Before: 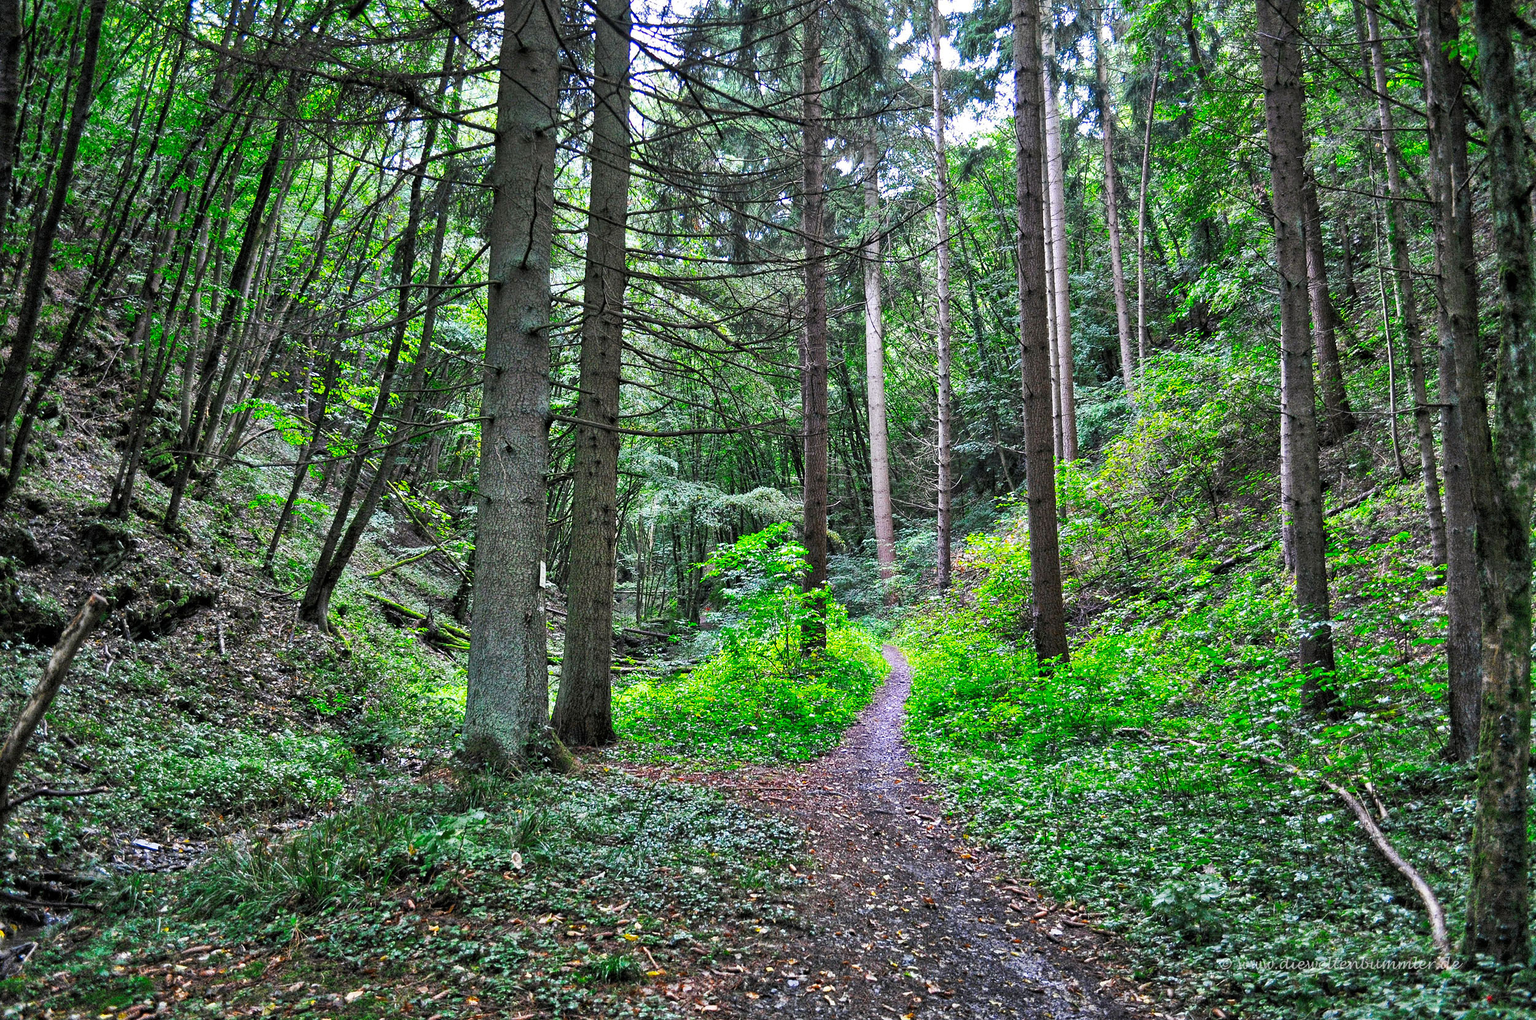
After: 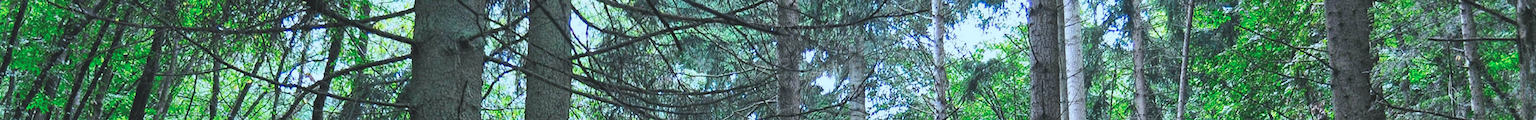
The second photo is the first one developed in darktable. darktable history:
color balance: lift [1.01, 1, 1, 1], gamma [1.097, 1, 1, 1], gain [0.85, 1, 1, 1]
color correction: highlights a* -10.04, highlights b* -10.37
crop and rotate: left 9.644%, top 9.491%, right 6.021%, bottom 80.509%
